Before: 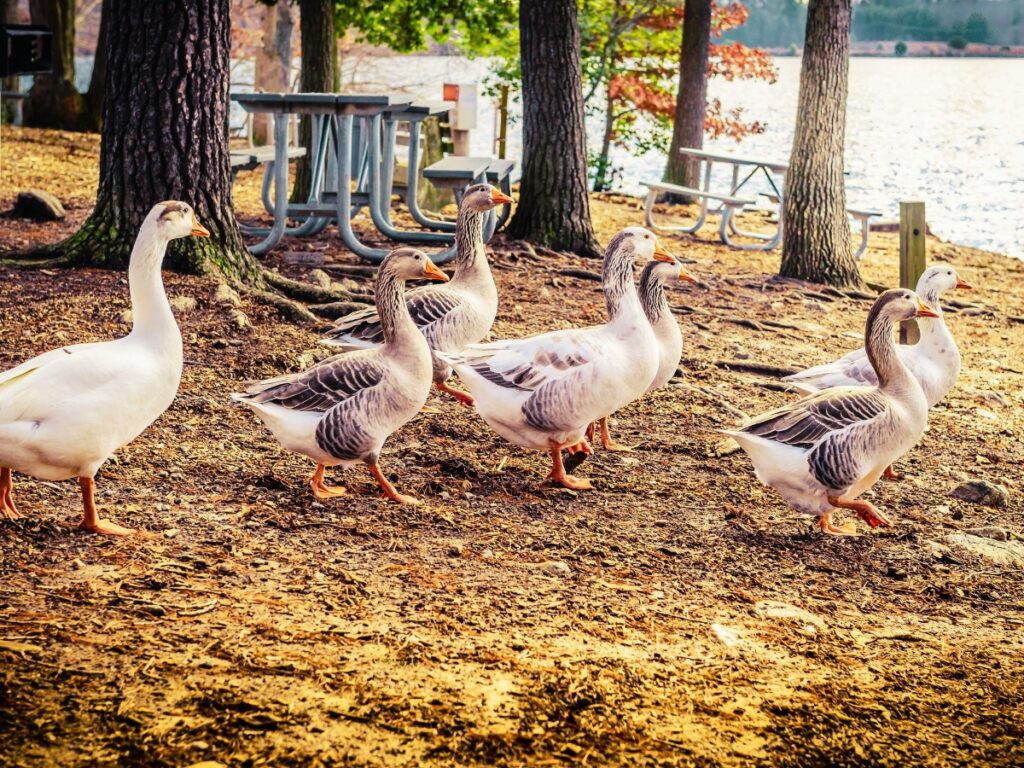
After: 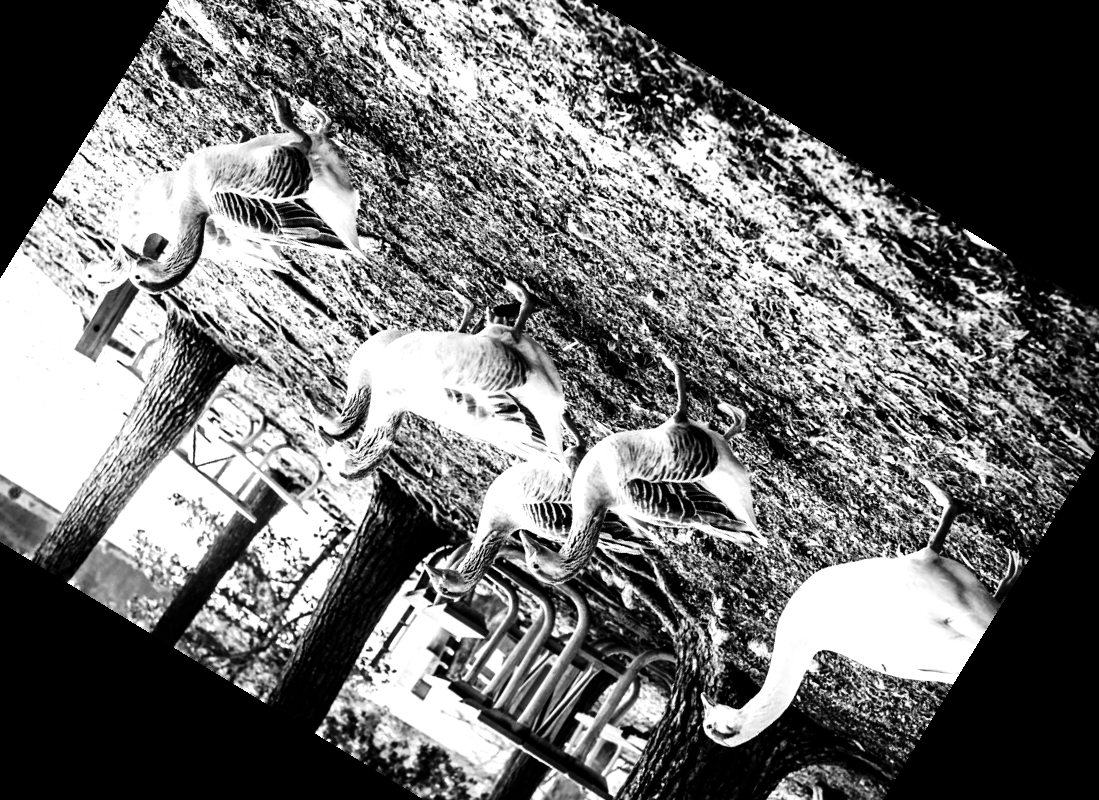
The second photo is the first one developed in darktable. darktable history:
contrast brightness saturation: contrast 0.02, brightness -1, saturation -1
exposure: black level correction -0.002, exposure 0.708 EV, compensate exposure bias true, compensate highlight preservation false
crop and rotate: angle 148.68°, left 9.111%, top 15.603%, right 4.588%, bottom 17.041%
base curve: curves: ch0 [(0, 0) (0.032, 0.025) (0.121, 0.166) (0.206, 0.329) (0.605, 0.79) (1, 1)], preserve colors none
